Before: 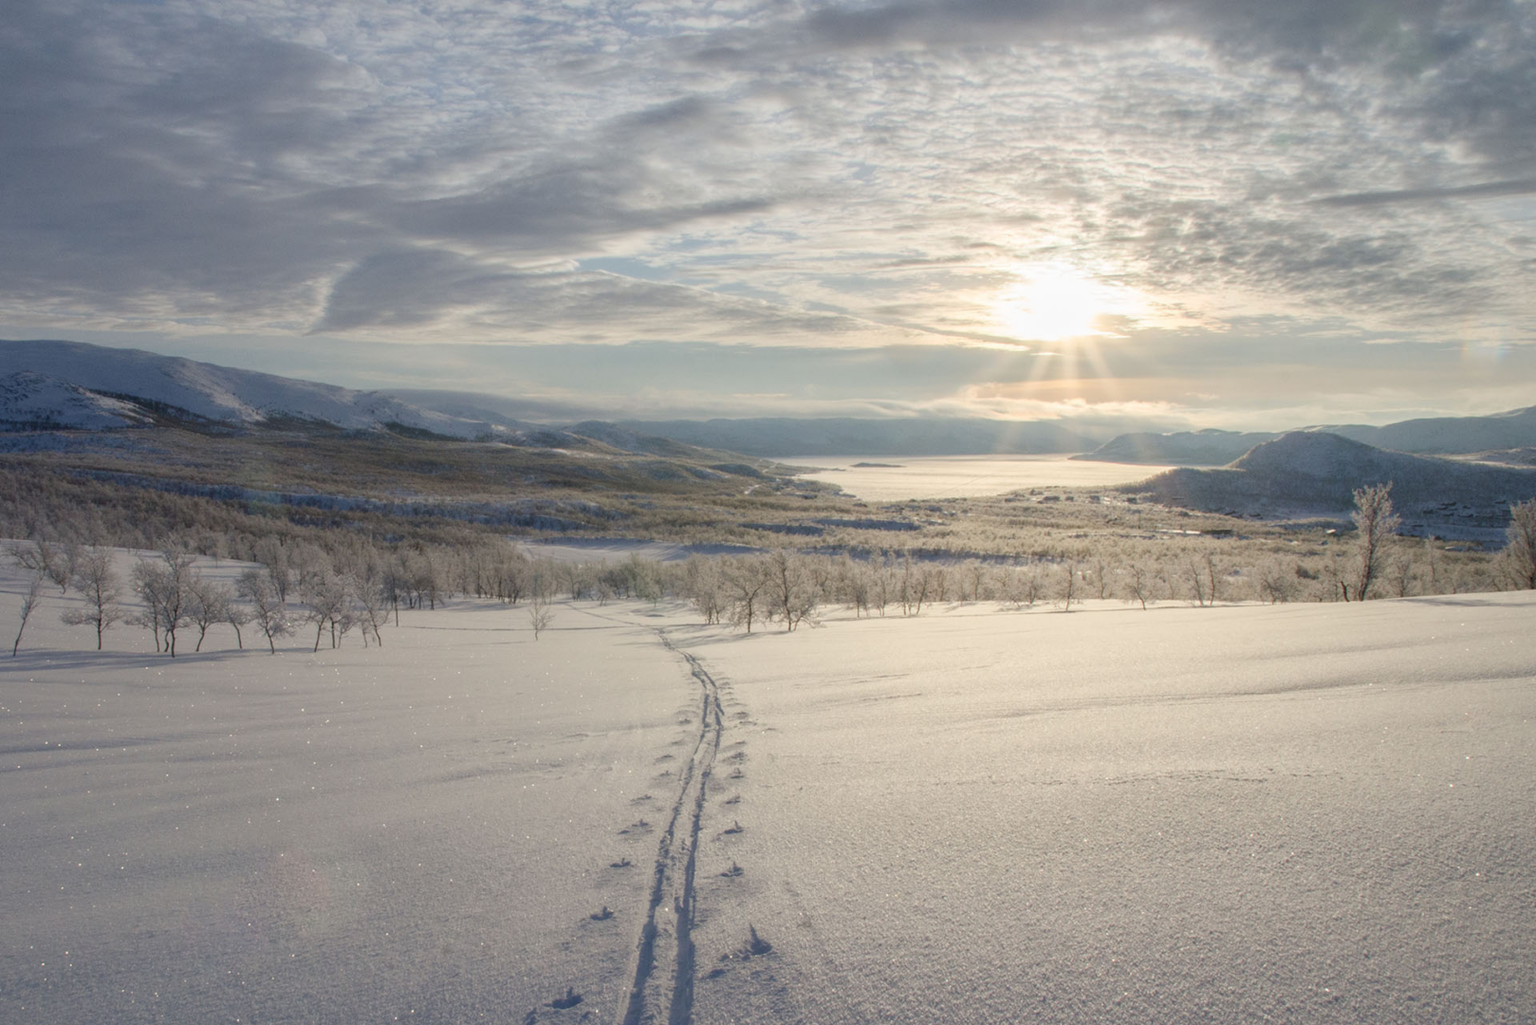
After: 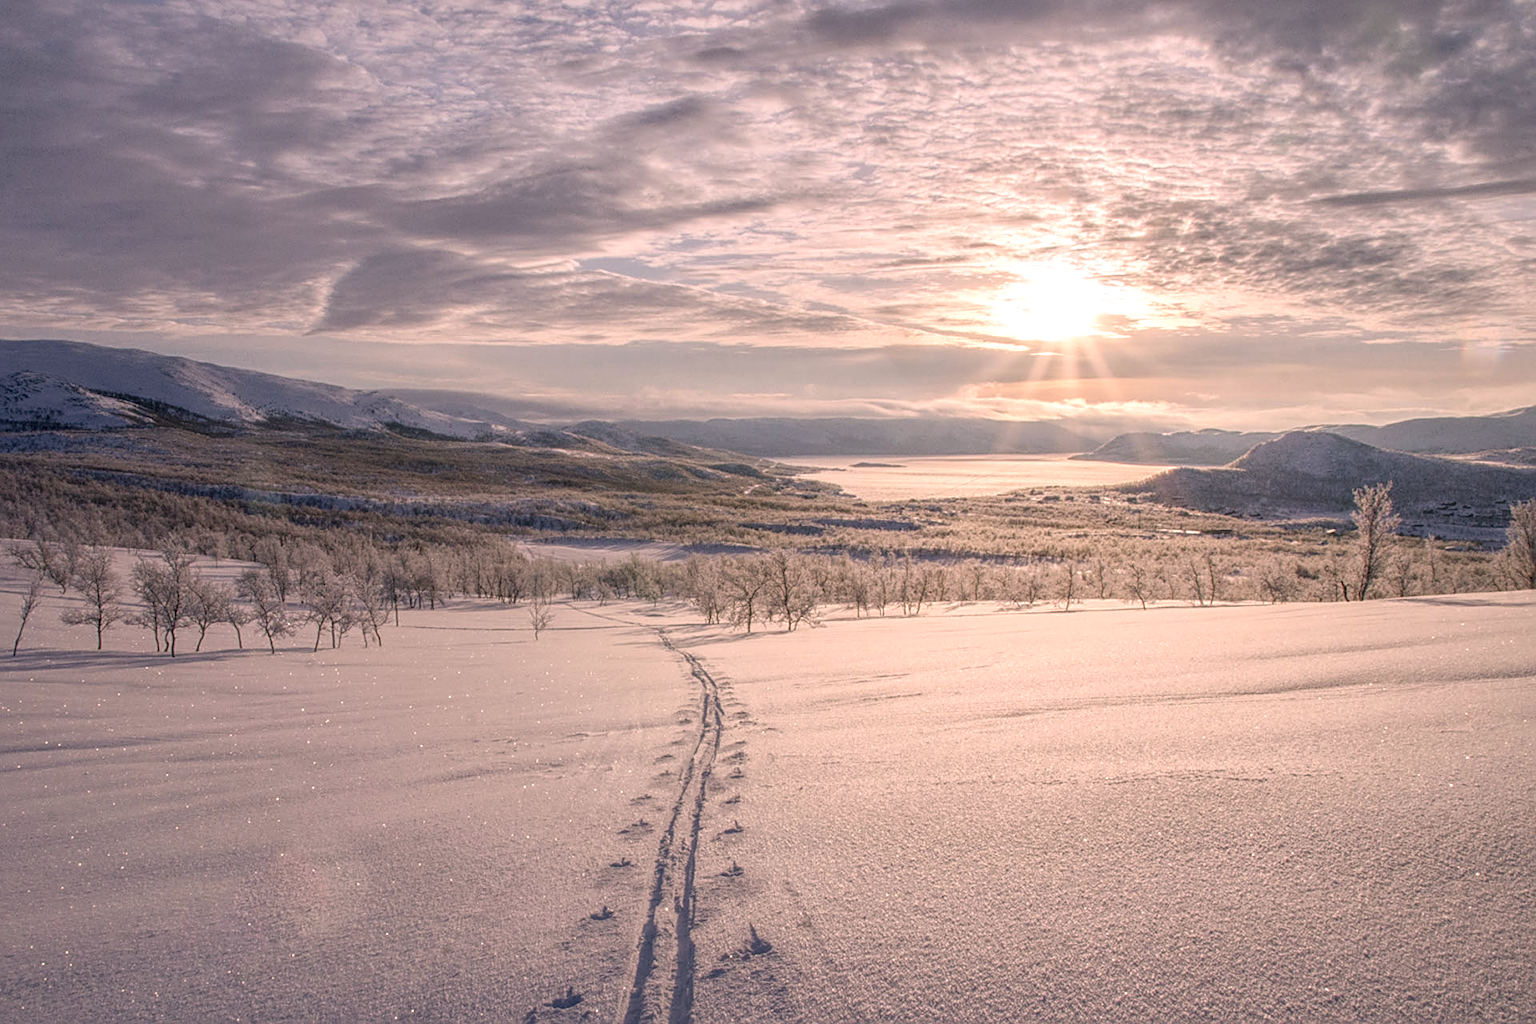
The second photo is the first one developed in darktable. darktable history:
sharpen: amount 0.583
local contrast: highlights 74%, shadows 55%, detail 177%, midtone range 0.211
color correction: highlights a* 14.74, highlights b* 4.71
